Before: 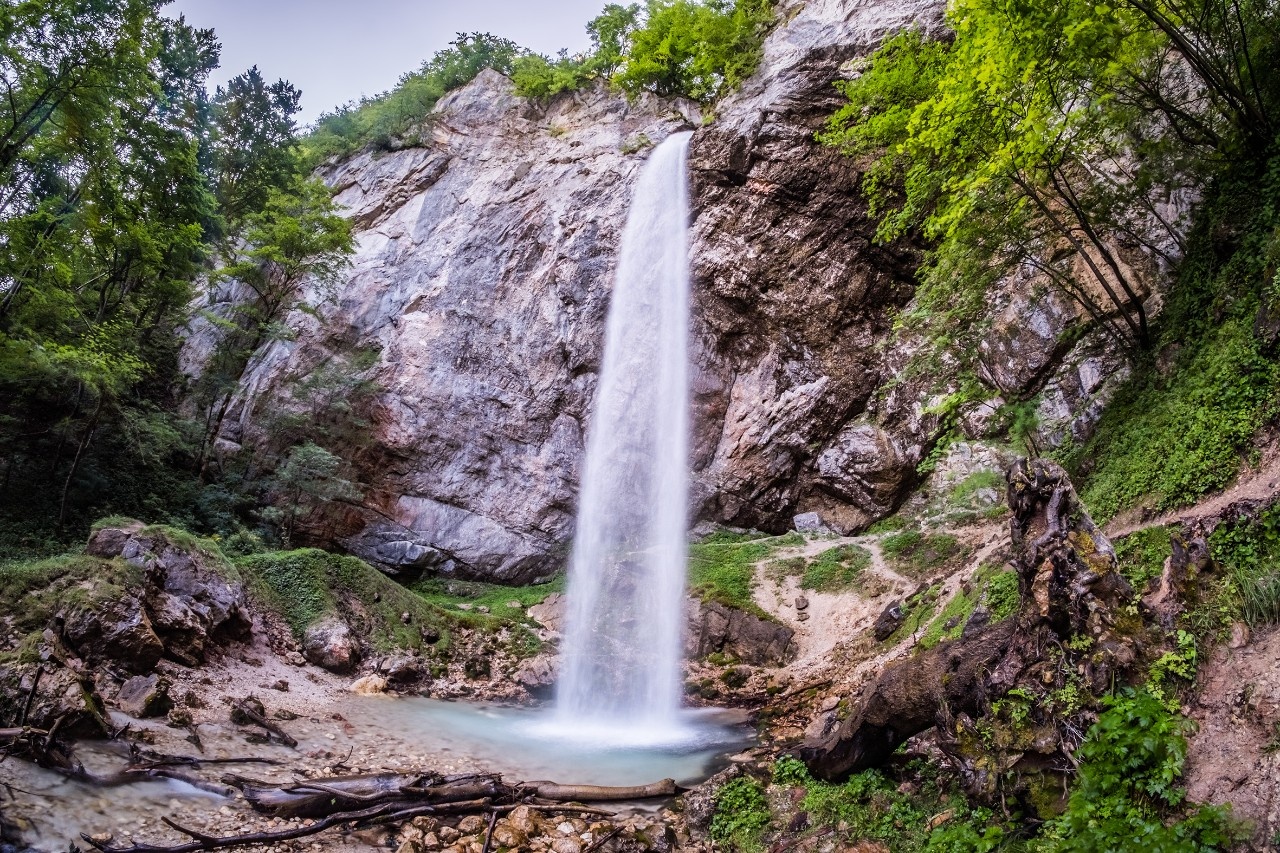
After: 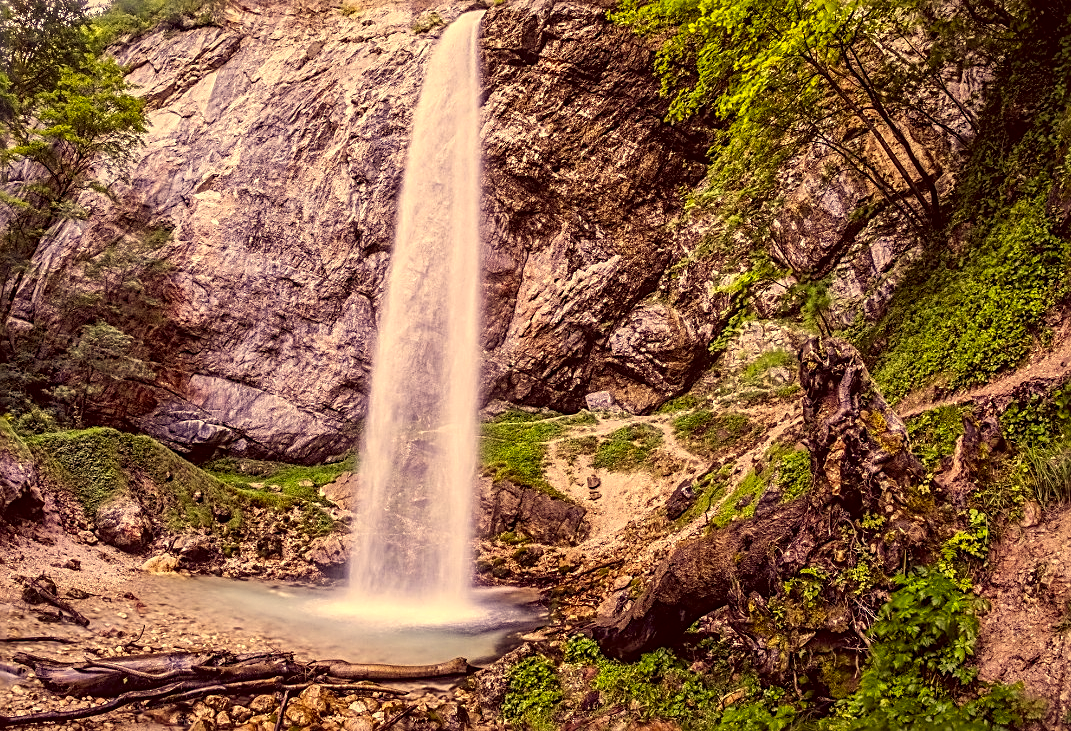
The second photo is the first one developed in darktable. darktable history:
exposure: exposure 0.081 EV, compensate highlight preservation false
crop: left 16.315%, top 14.246%
local contrast: on, module defaults
color correction: highlights a* 10.12, highlights b* 39.04, shadows a* 14.62, shadows b* 3.37
sharpen: radius 2.531, amount 0.628
